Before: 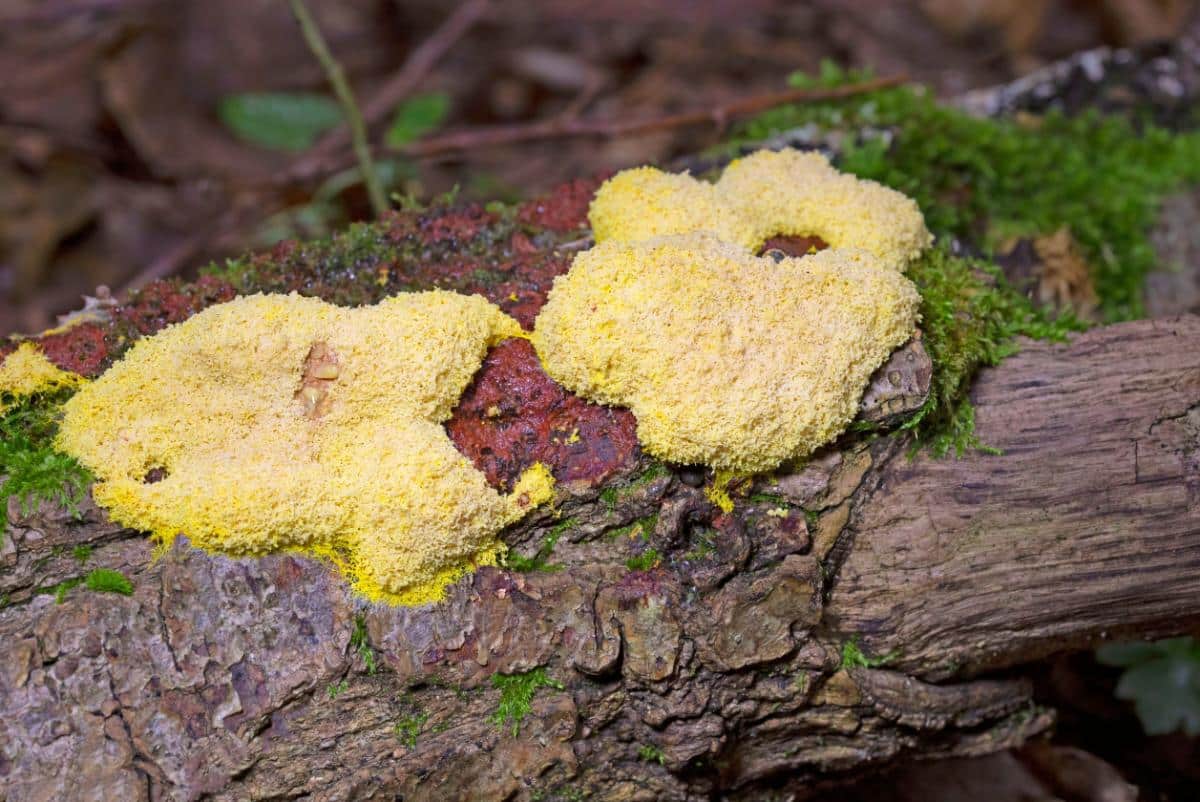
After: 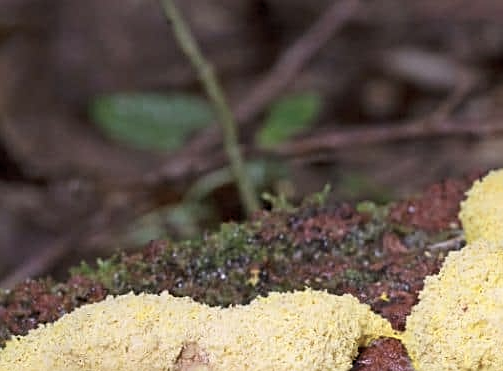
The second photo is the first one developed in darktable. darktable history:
crop and rotate: left 10.817%, top 0.062%, right 47.194%, bottom 53.626%
levels: levels [0.018, 0.493, 1]
sharpen: on, module defaults
contrast brightness saturation: contrast 0.1, saturation -0.36
